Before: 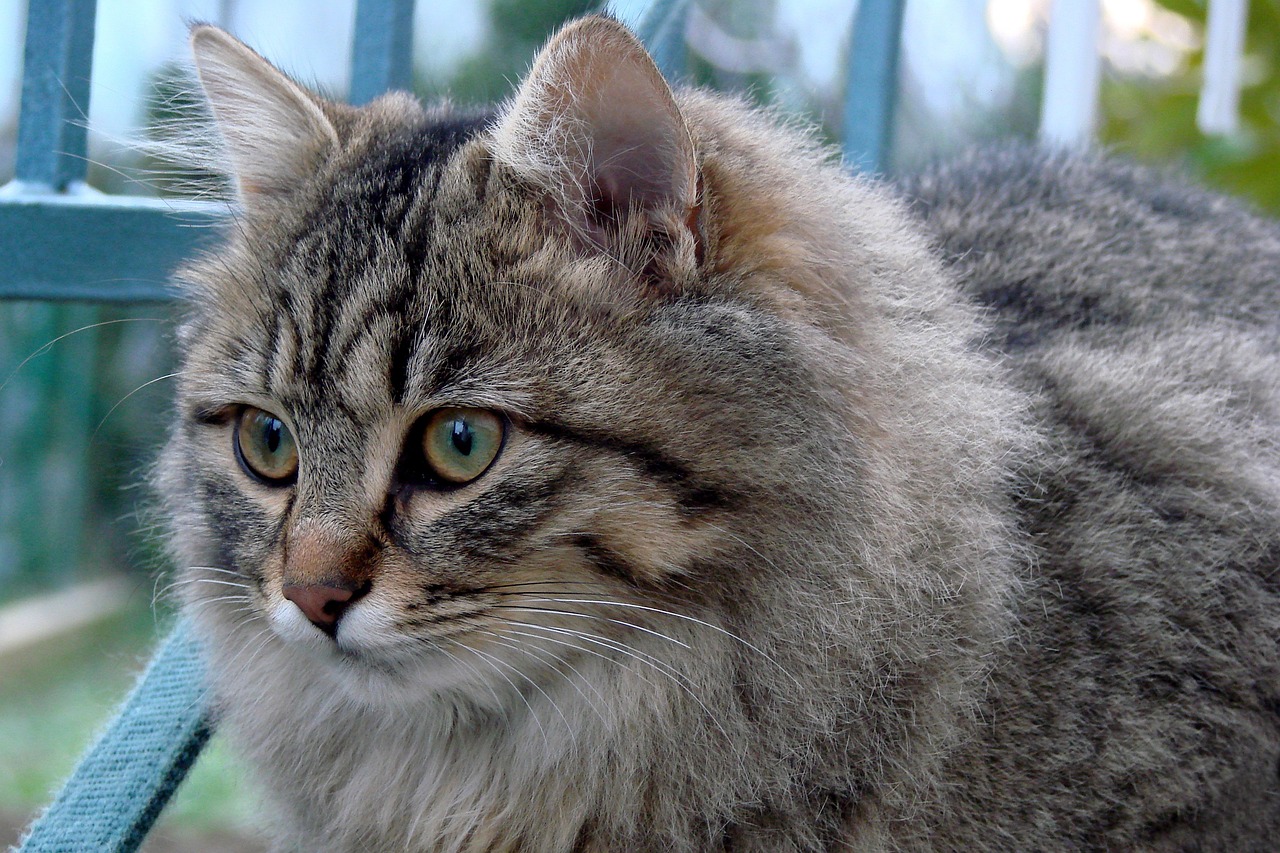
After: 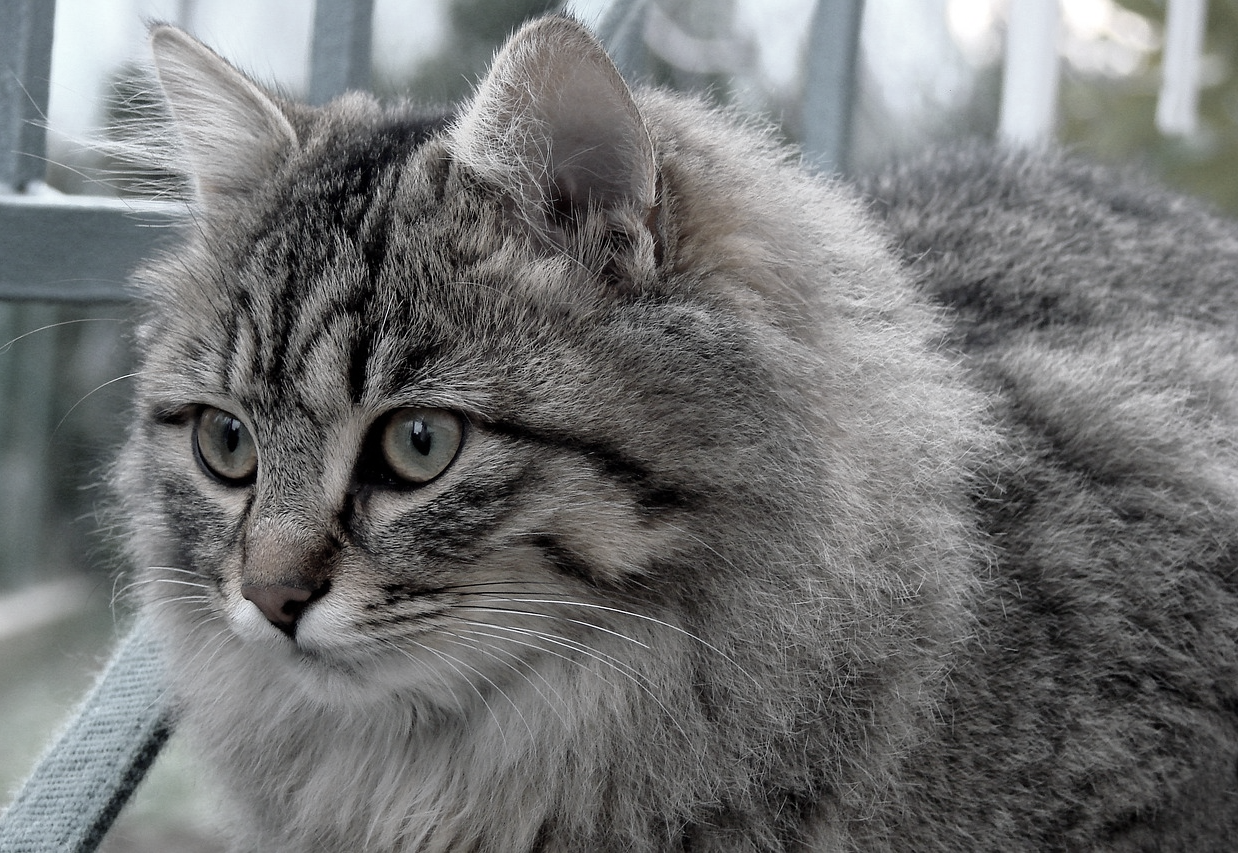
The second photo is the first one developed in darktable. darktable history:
color zones: curves: ch0 [(0.018, 0.548) (0.197, 0.654) (0.425, 0.447) (0.605, 0.658) (0.732, 0.579)]; ch1 [(0.105, 0.531) (0.224, 0.531) (0.386, 0.39) (0.618, 0.456) (0.732, 0.456) (0.956, 0.421)]; ch2 [(0.039, 0.583) (0.215, 0.465) (0.399, 0.544) (0.465, 0.548) (0.614, 0.447) (0.724, 0.43) (0.882, 0.623) (0.956, 0.632)]
crop and rotate: left 3.28%
color correction: highlights b* 0.062, saturation 0.291
